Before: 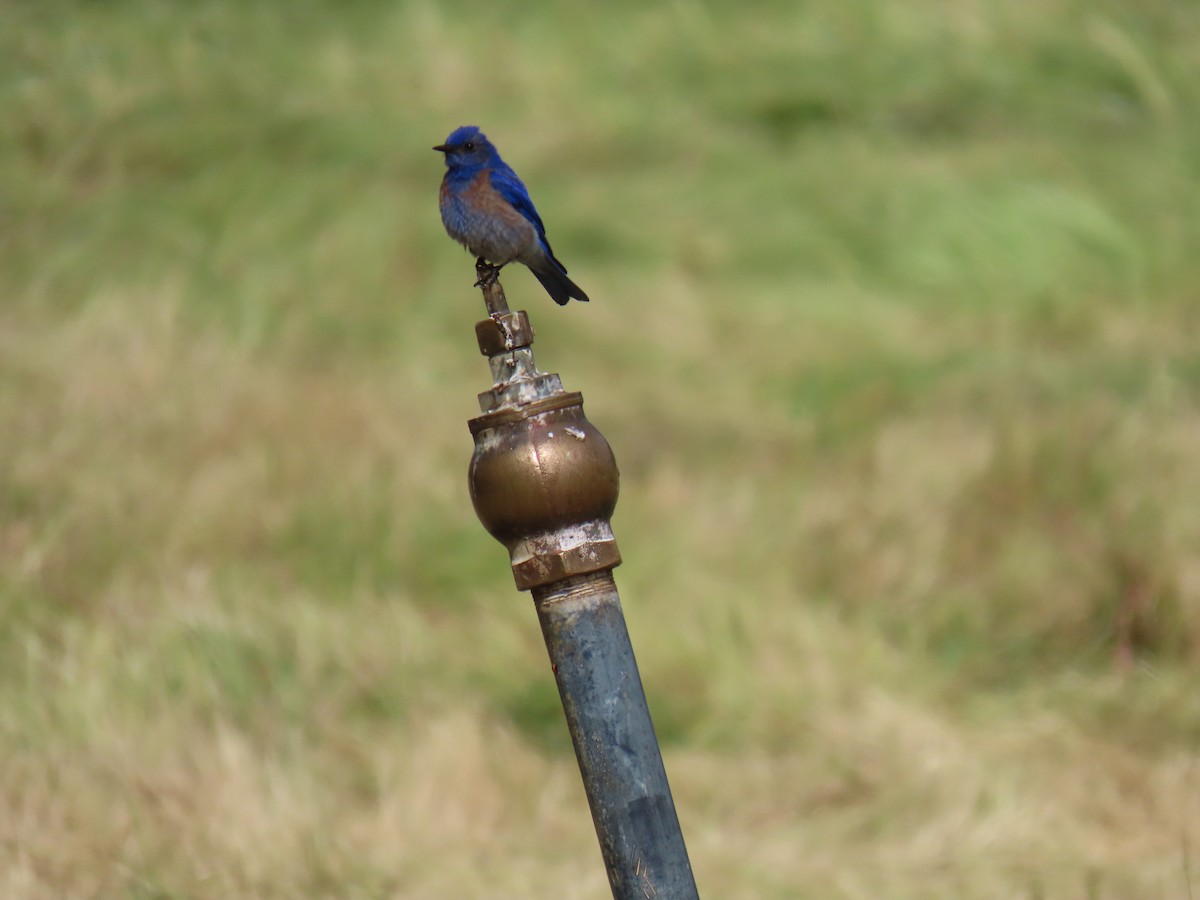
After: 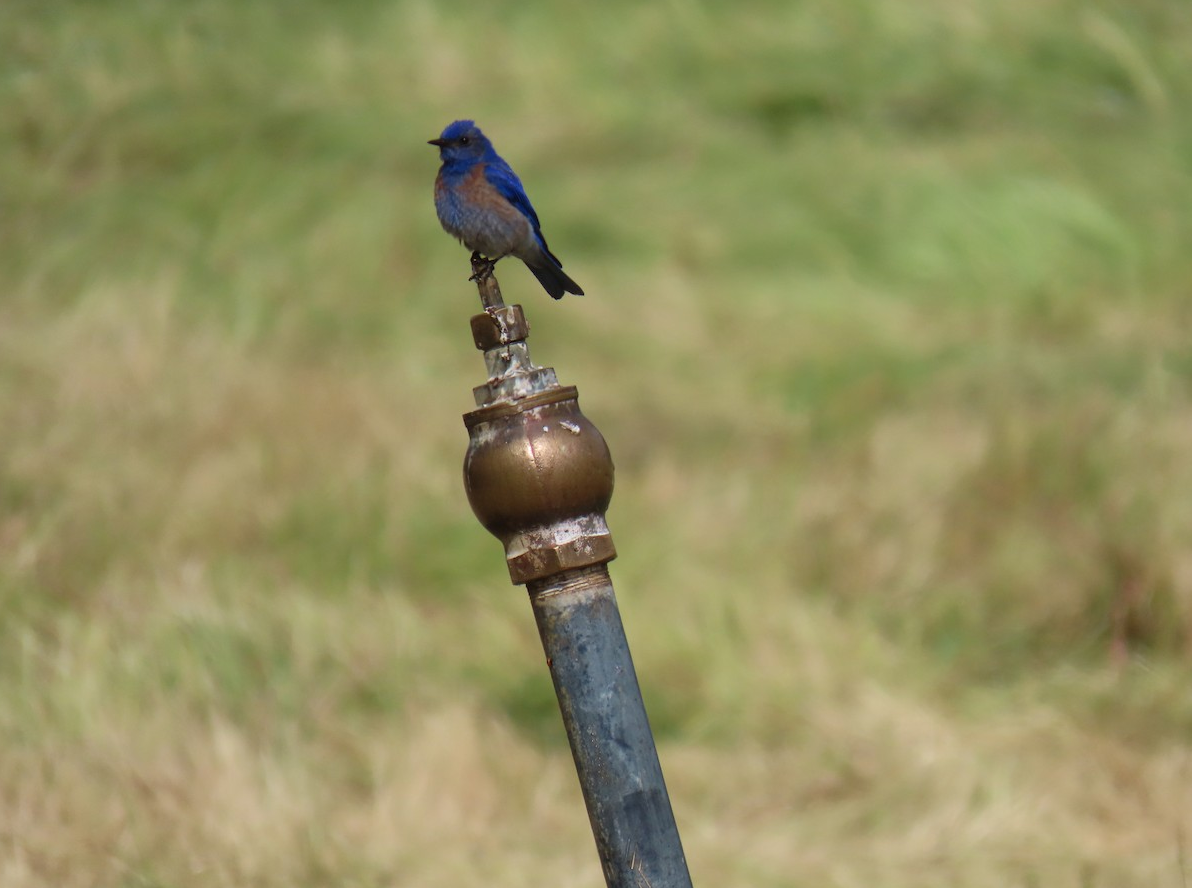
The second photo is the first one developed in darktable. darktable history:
crop: left 0.464%, top 0.721%, right 0.197%, bottom 0.59%
